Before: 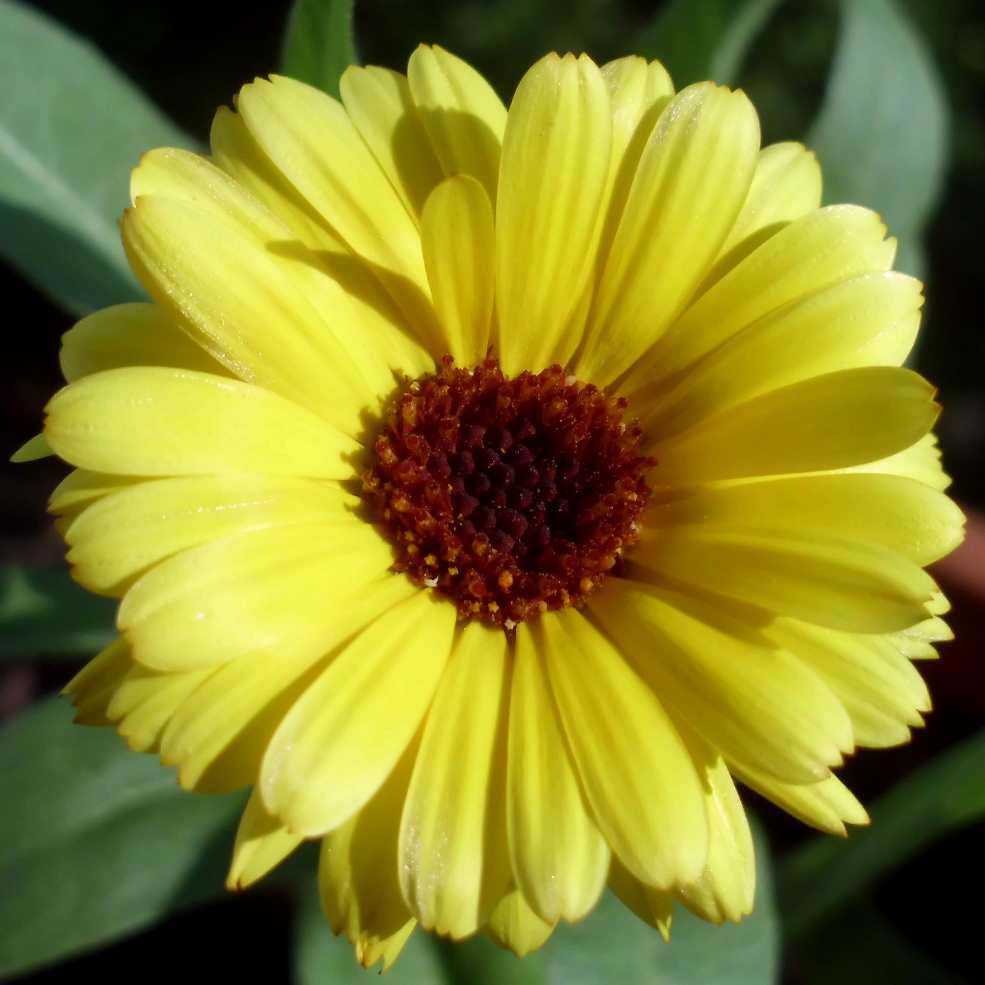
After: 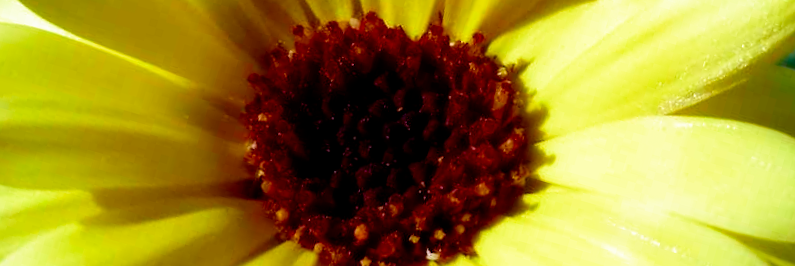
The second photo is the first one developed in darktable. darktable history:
color contrast: green-magenta contrast 1.1, blue-yellow contrast 1.1, unbound 0
color calibration: illuminant as shot in camera, x 0.37, y 0.382, temperature 4313.32 K
crop and rotate: angle 16.12°, top 30.835%, bottom 35.653%
filmic rgb: black relative exposure -8.7 EV, white relative exposure 2.7 EV, threshold 3 EV, target black luminance 0%, hardness 6.25, latitude 76.53%, contrast 1.326, shadows ↔ highlights balance -0.349%, preserve chrominance no, color science v4 (2020), enable highlight reconstruction true
